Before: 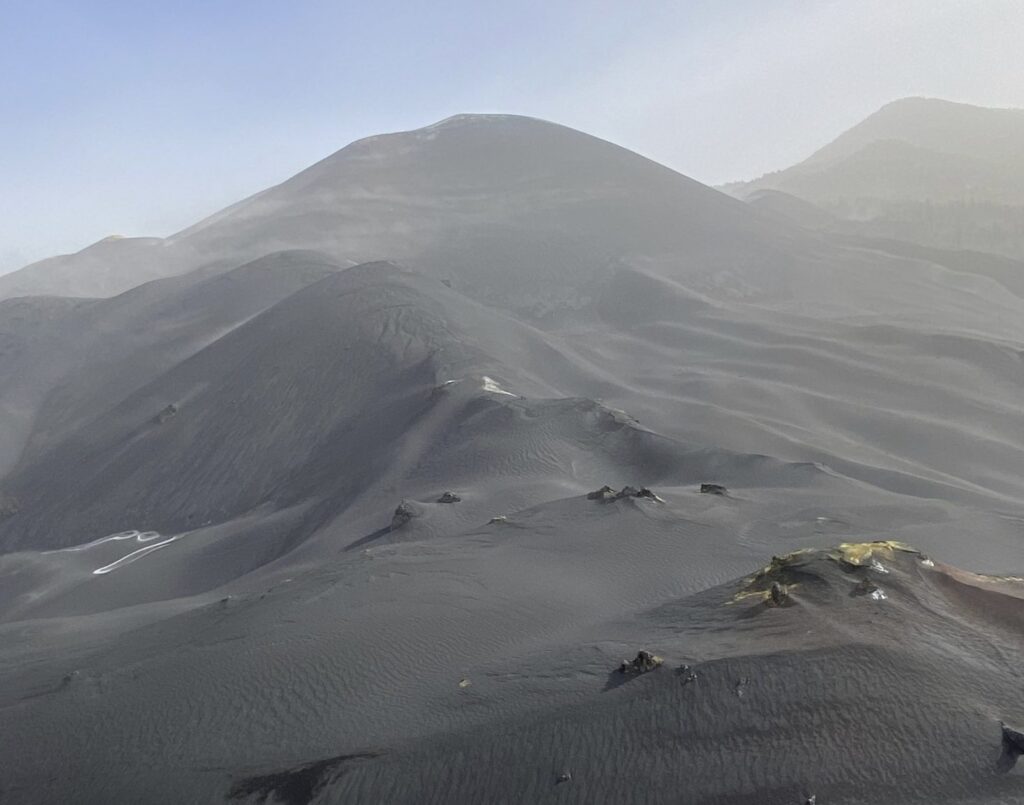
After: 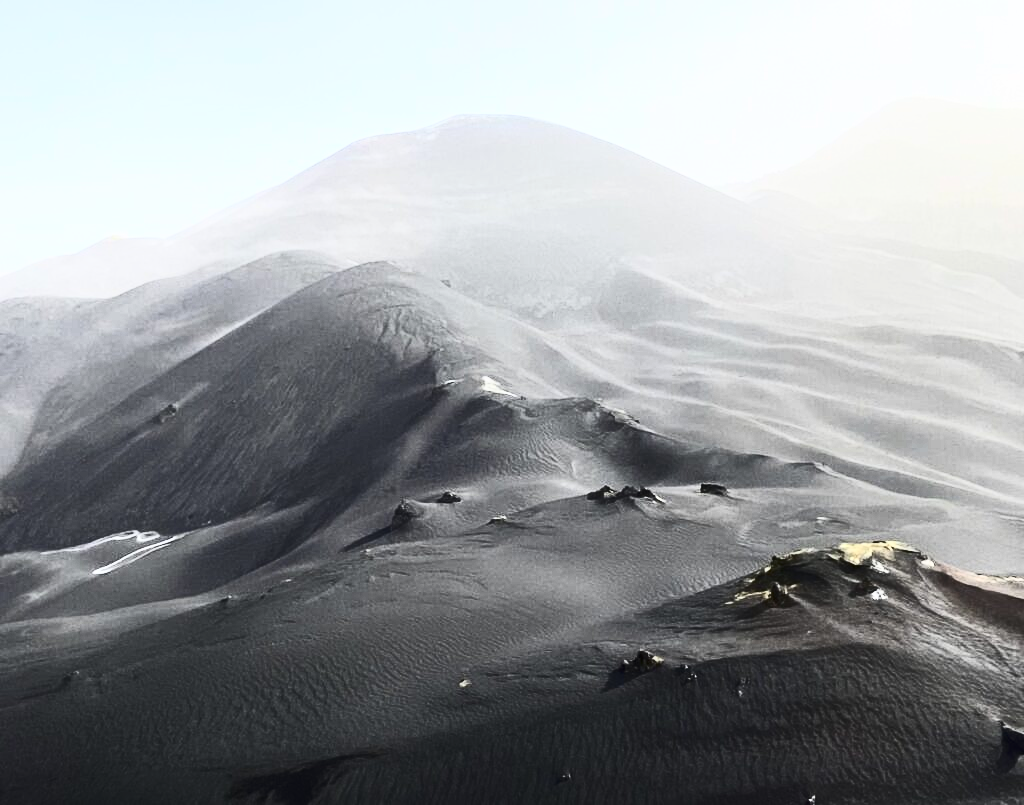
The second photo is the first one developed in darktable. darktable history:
contrast brightness saturation: contrast 0.93, brightness 0.2
exposure: exposure 0.127 EV, compensate highlight preservation false
